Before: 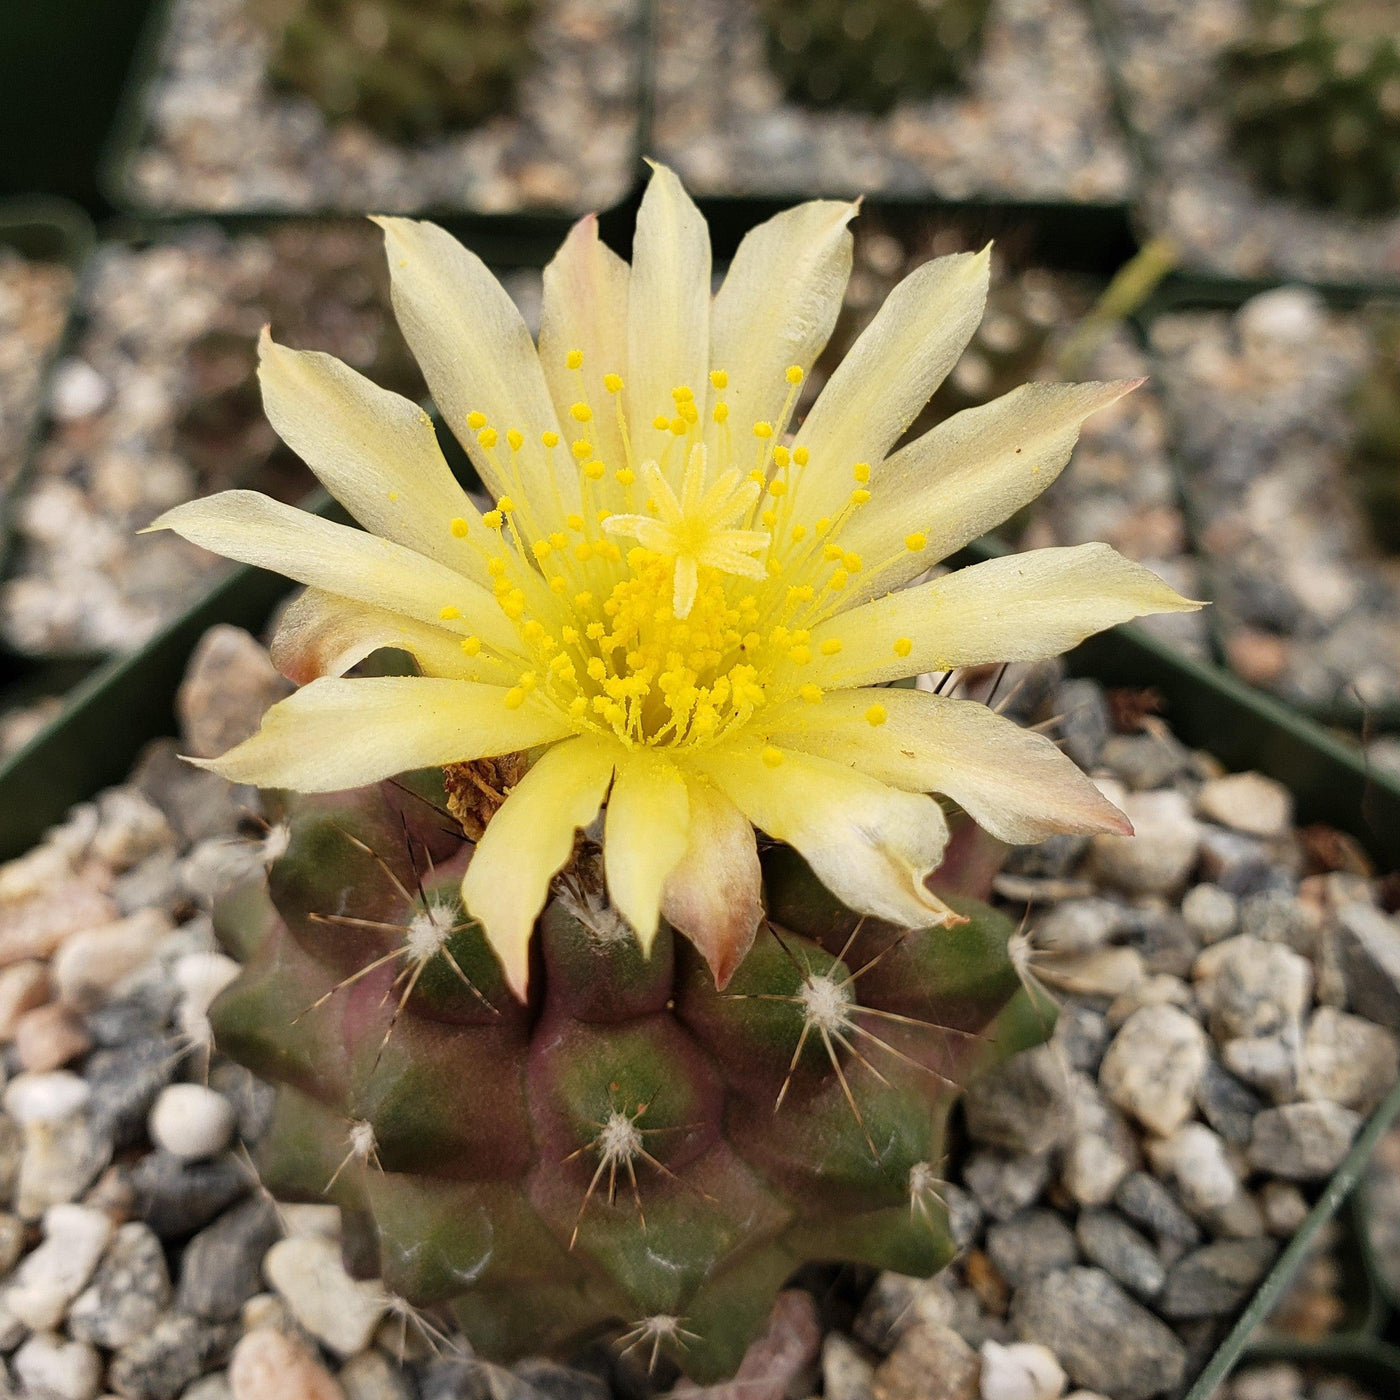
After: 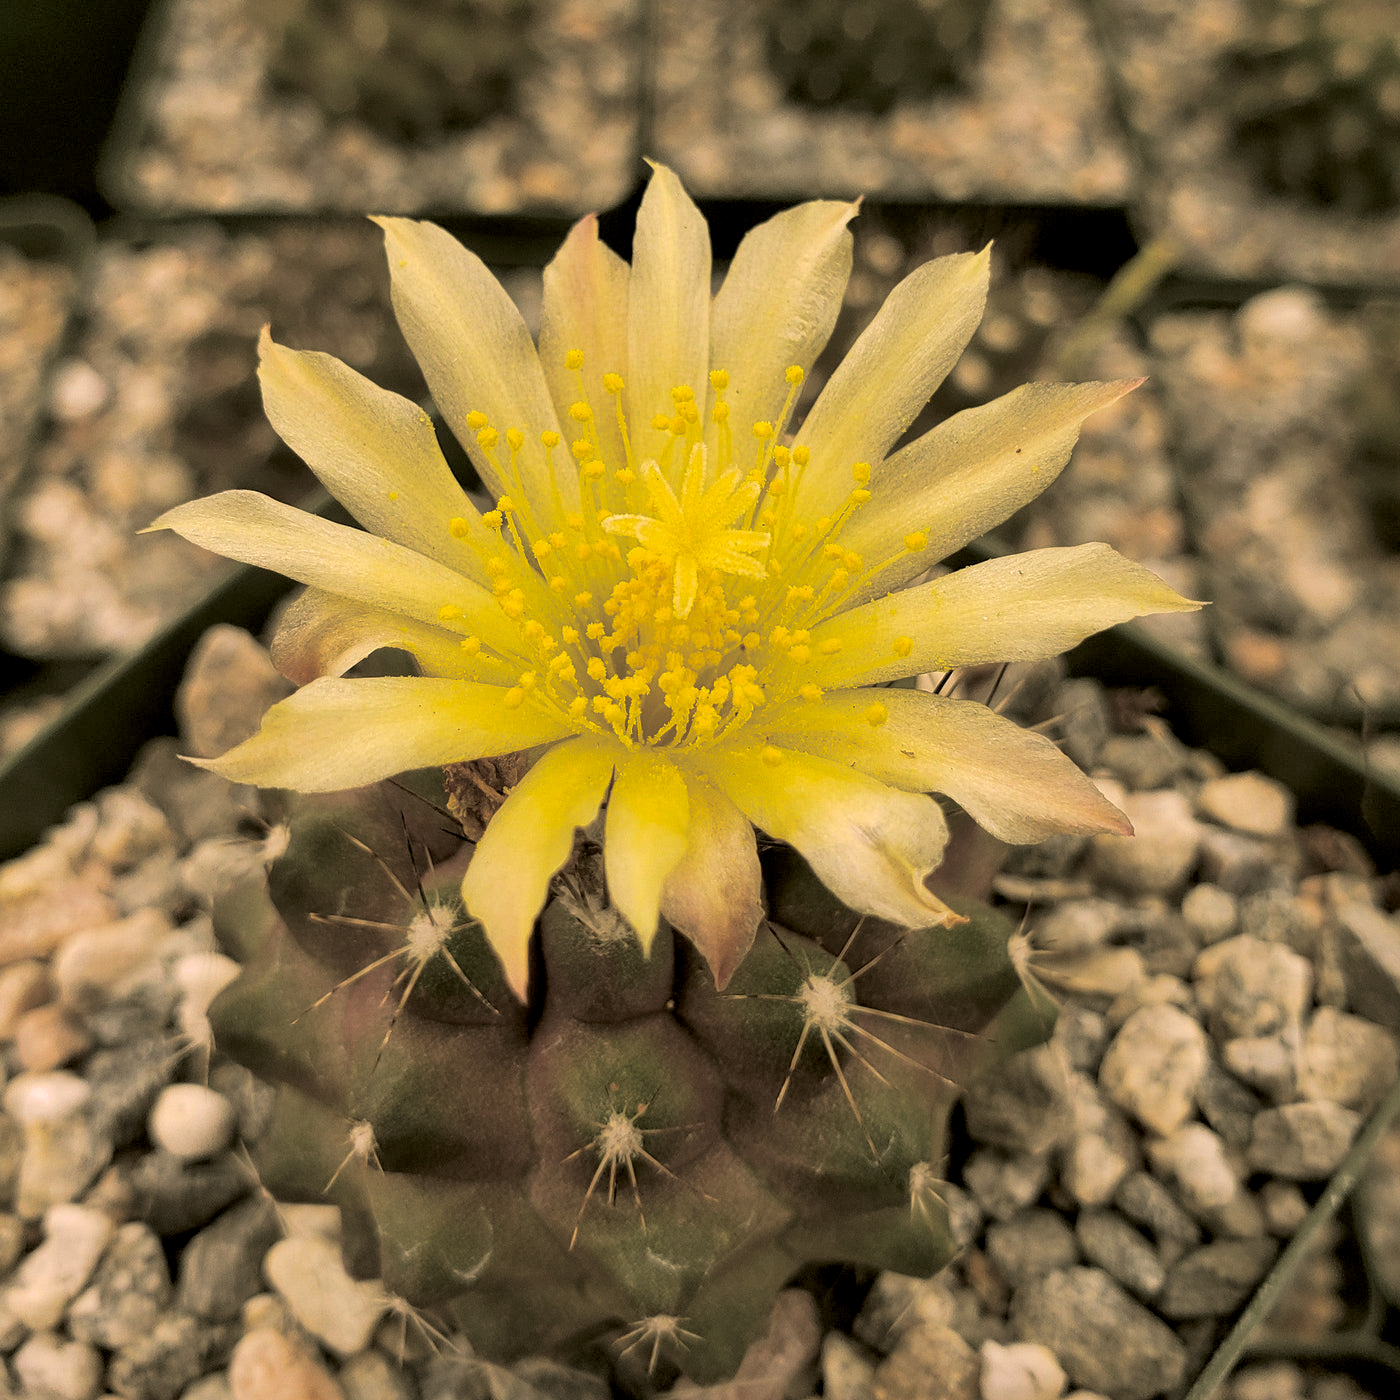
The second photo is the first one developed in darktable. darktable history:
color correction: highlights a* 8.98, highlights b* 15.09, shadows a* -0.49, shadows b* 26.52
shadows and highlights: on, module defaults
split-toning: shadows › hue 46.8°, shadows › saturation 0.17, highlights › hue 316.8°, highlights › saturation 0.27, balance -51.82
